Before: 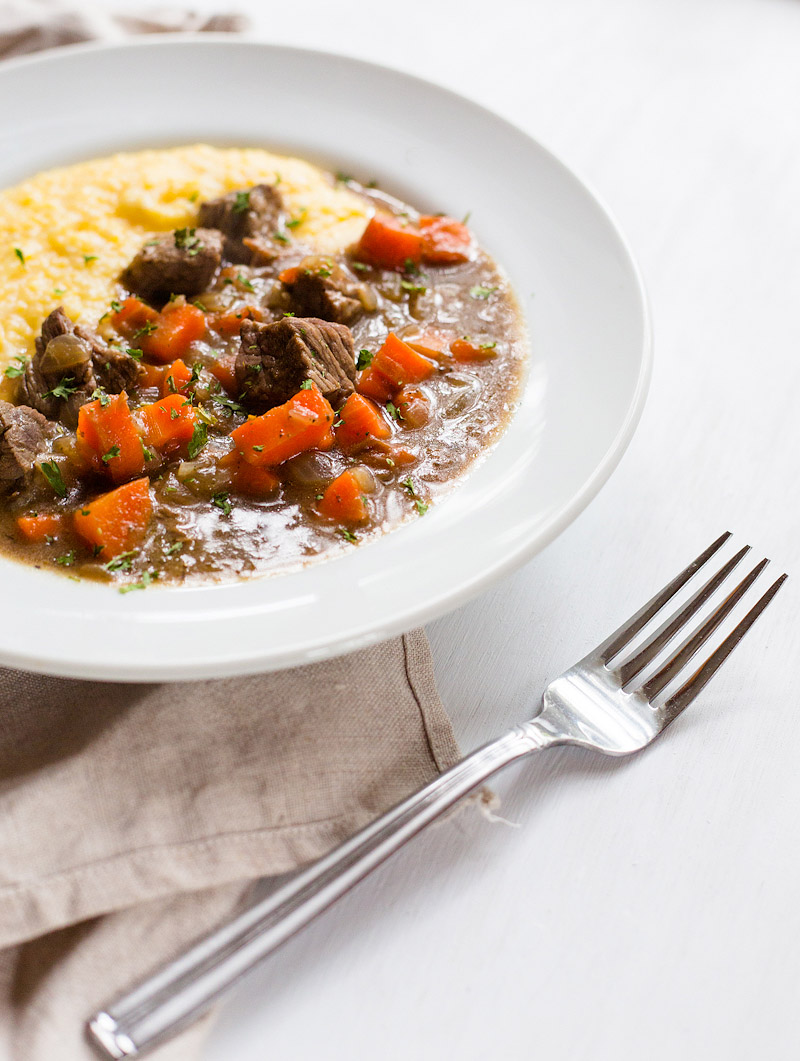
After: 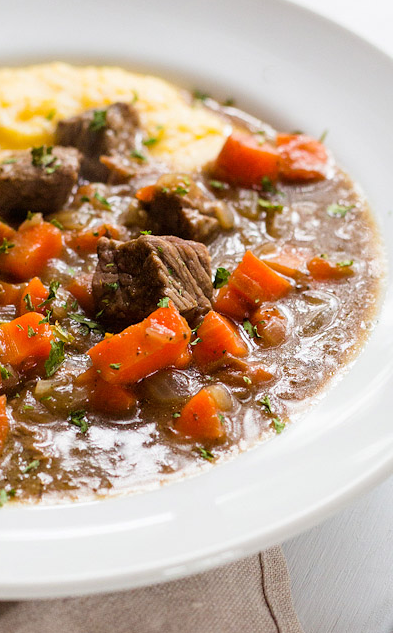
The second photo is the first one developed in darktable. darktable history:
crop: left 17.952%, top 7.753%, right 32.808%, bottom 32.523%
